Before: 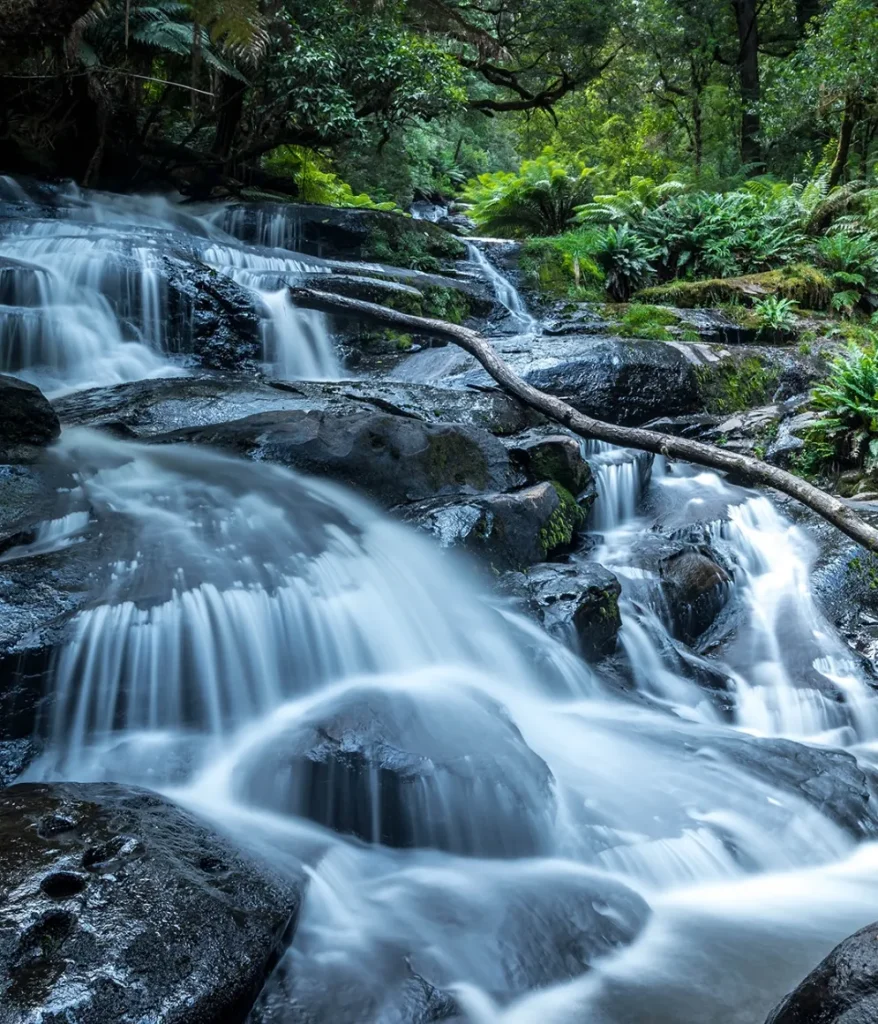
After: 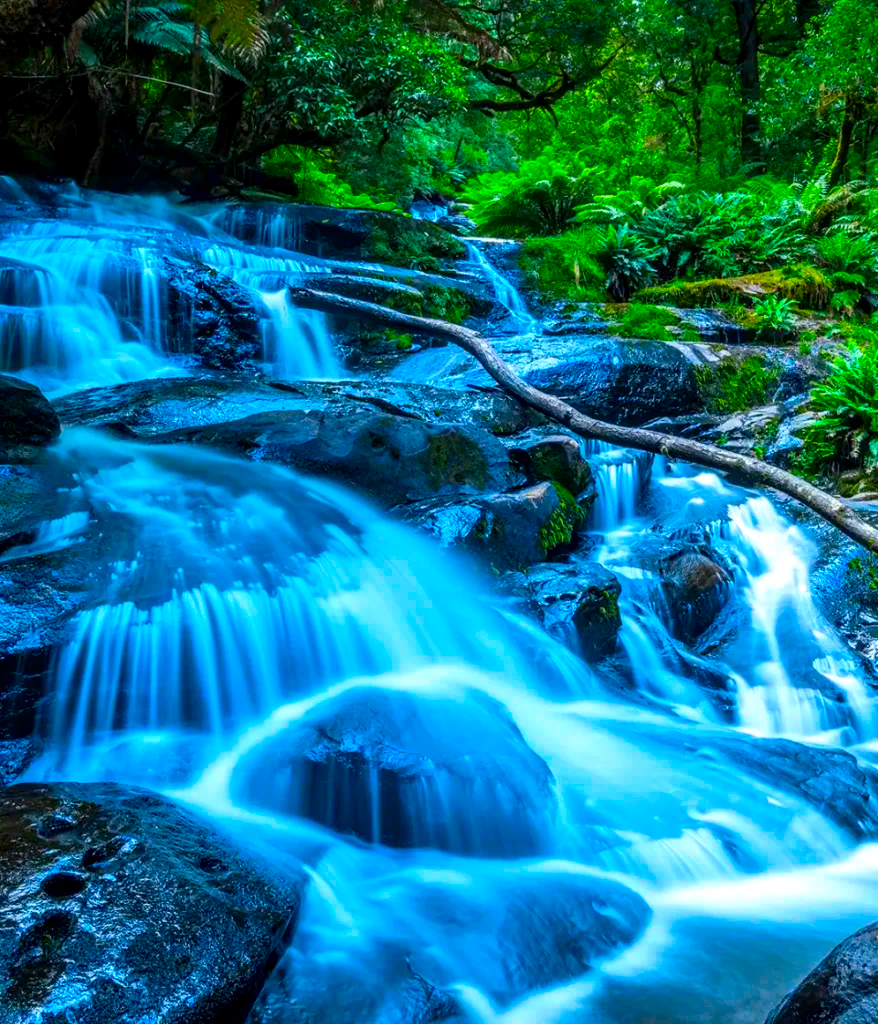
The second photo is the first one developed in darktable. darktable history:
color correction: saturation 3
local contrast: on, module defaults
